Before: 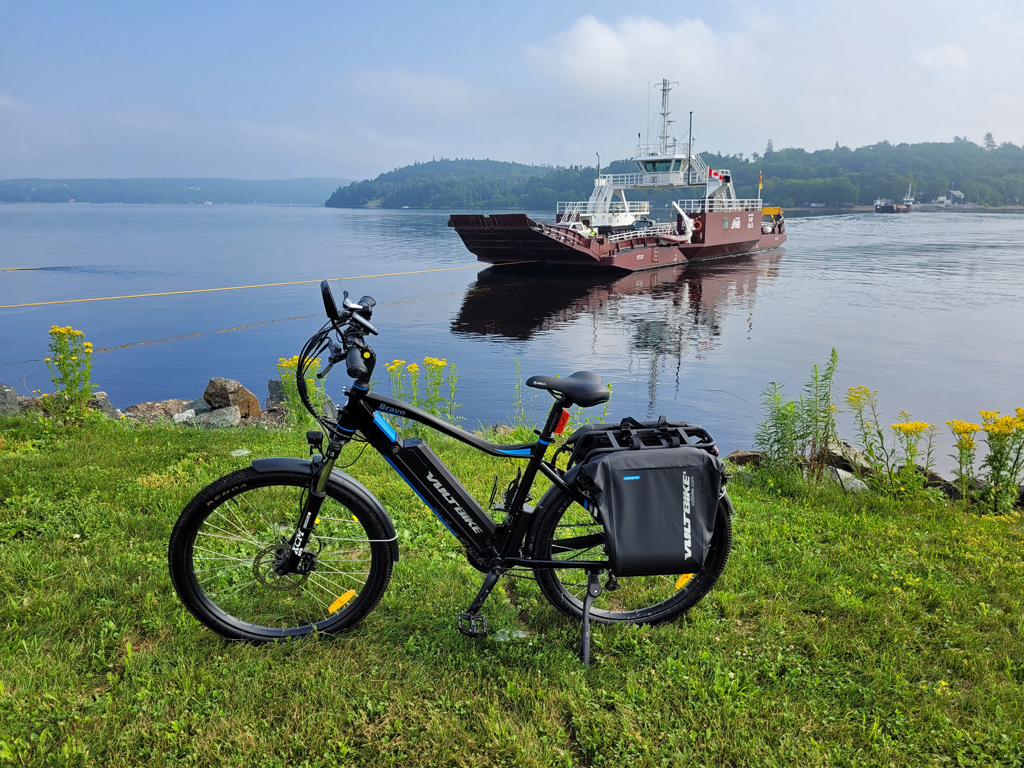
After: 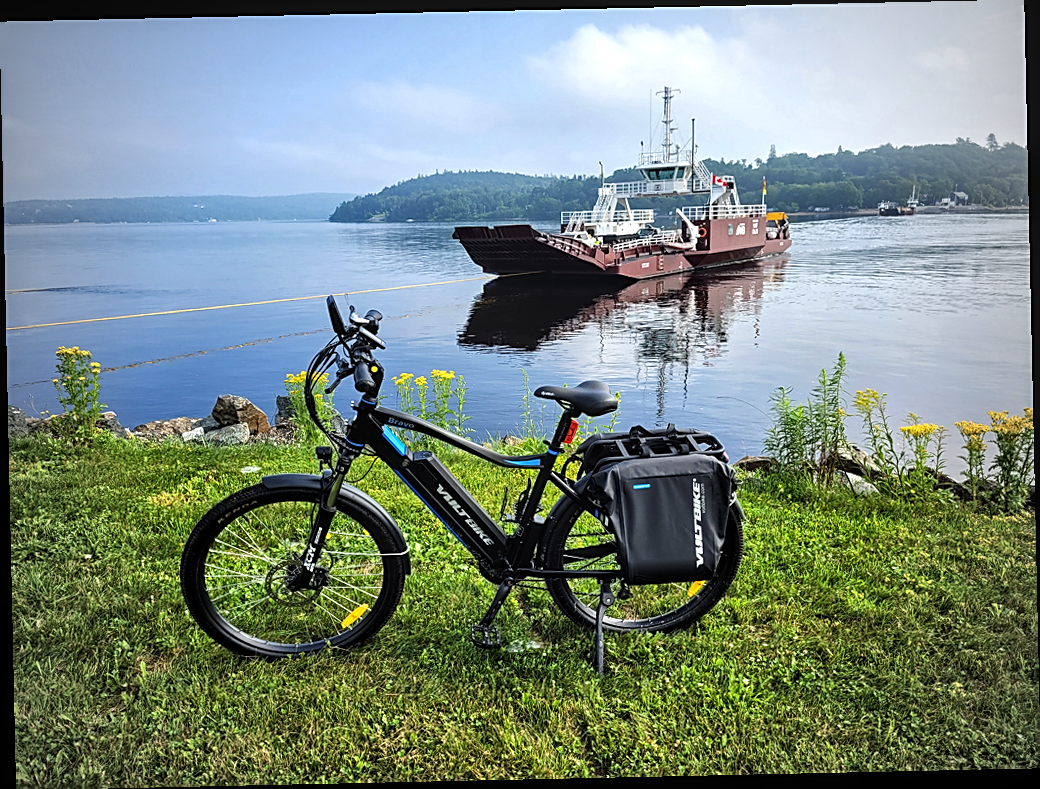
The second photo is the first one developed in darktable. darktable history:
local contrast: on, module defaults
vignetting: fall-off start 71.74%
sharpen: on, module defaults
rotate and perspective: rotation -1.24°, automatic cropping off
tone equalizer: -8 EV -0.75 EV, -7 EV -0.7 EV, -6 EV -0.6 EV, -5 EV -0.4 EV, -3 EV 0.4 EV, -2 EV 0.6 EV, -1 EV 0.7 EV, +0 EV 0.75 EV, edges refinement/feathering 500, mask exposure compensation -1.57 EV, preserve details no
